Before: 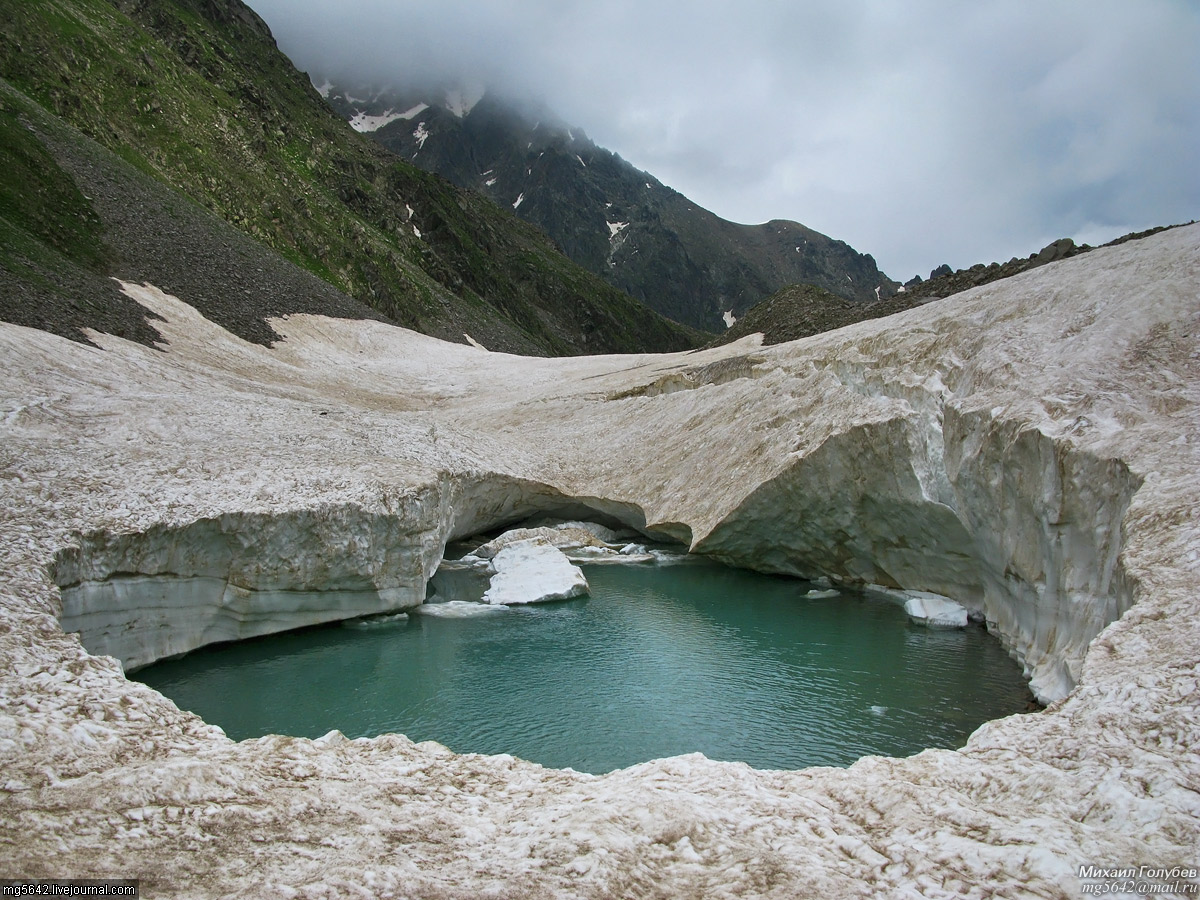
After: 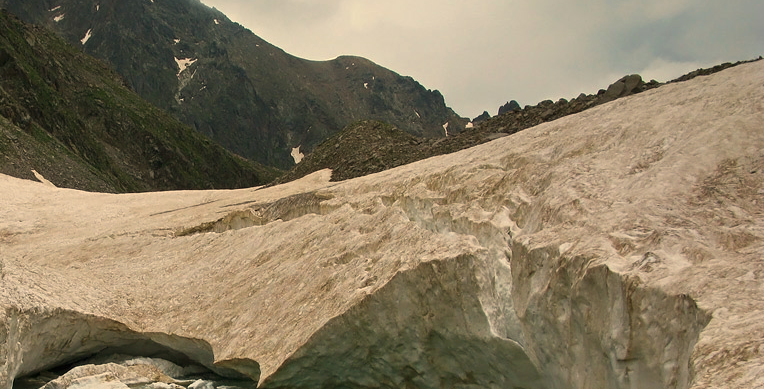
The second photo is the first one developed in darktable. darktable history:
crop: left 36.005%, top 18.293%, right 0.31%, bottom 38.444%
white balance: red 1.138, green 0.996, blue 0.812
